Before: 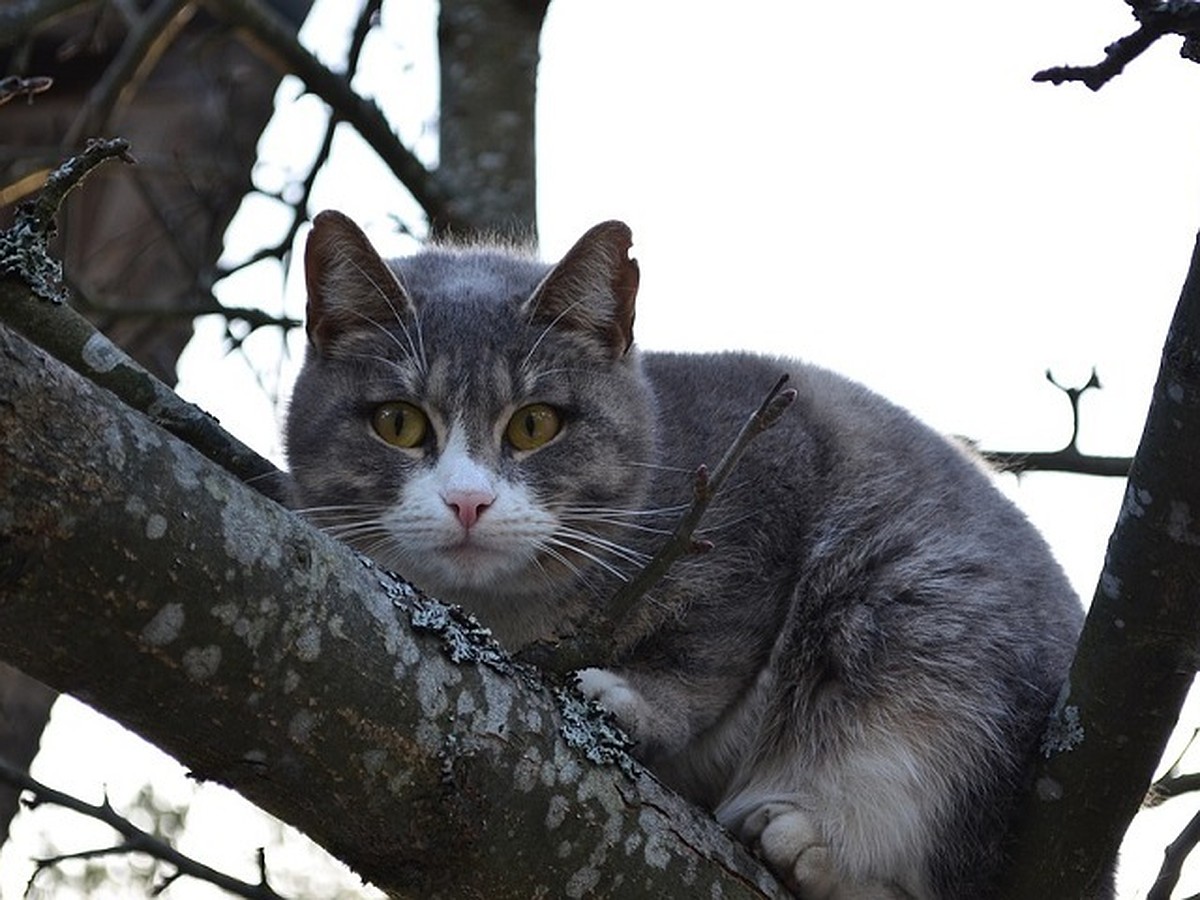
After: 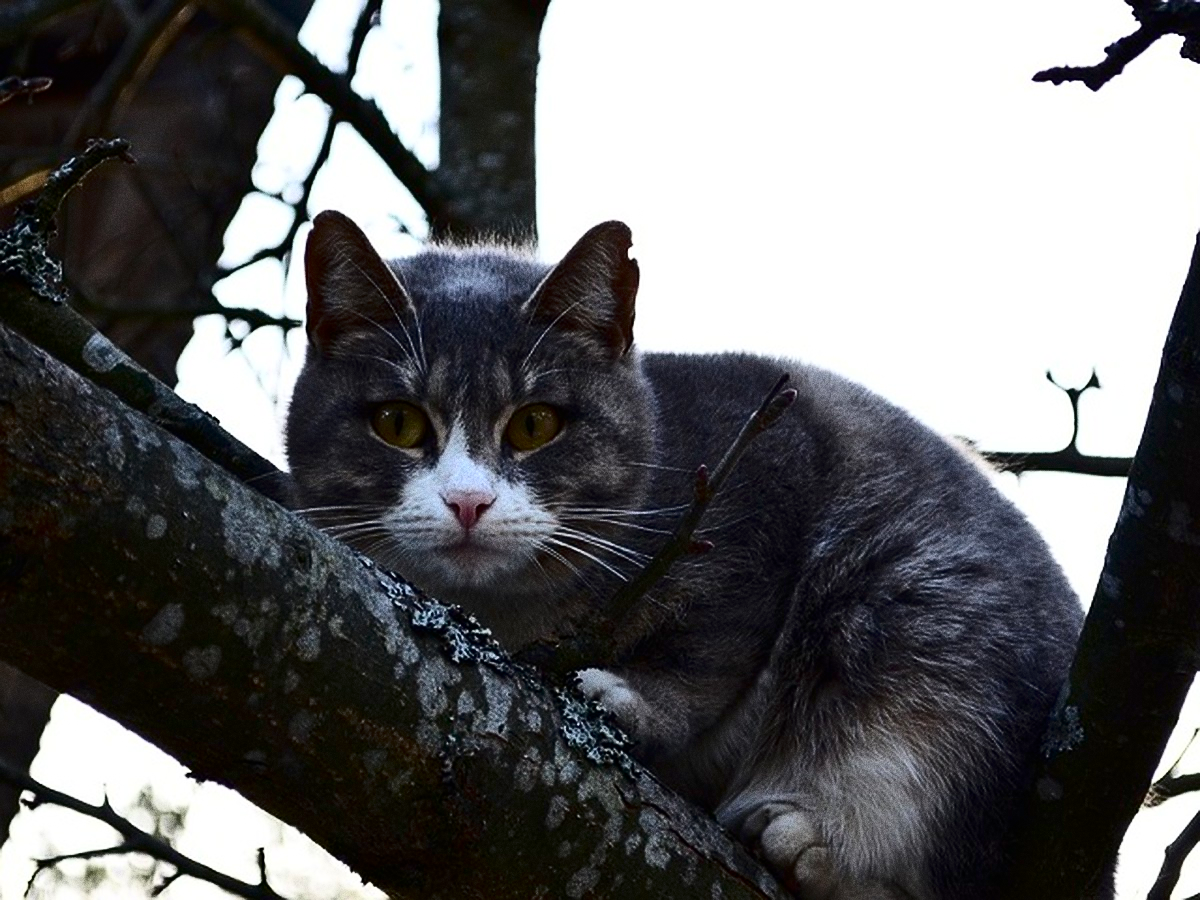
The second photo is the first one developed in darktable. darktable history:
grain: coarseness 0.09 ISO, strength 40%
white balance: emerald 1
contrast brightness saturation: contrast 0.32, brightness -0.08, saturation 0.17
